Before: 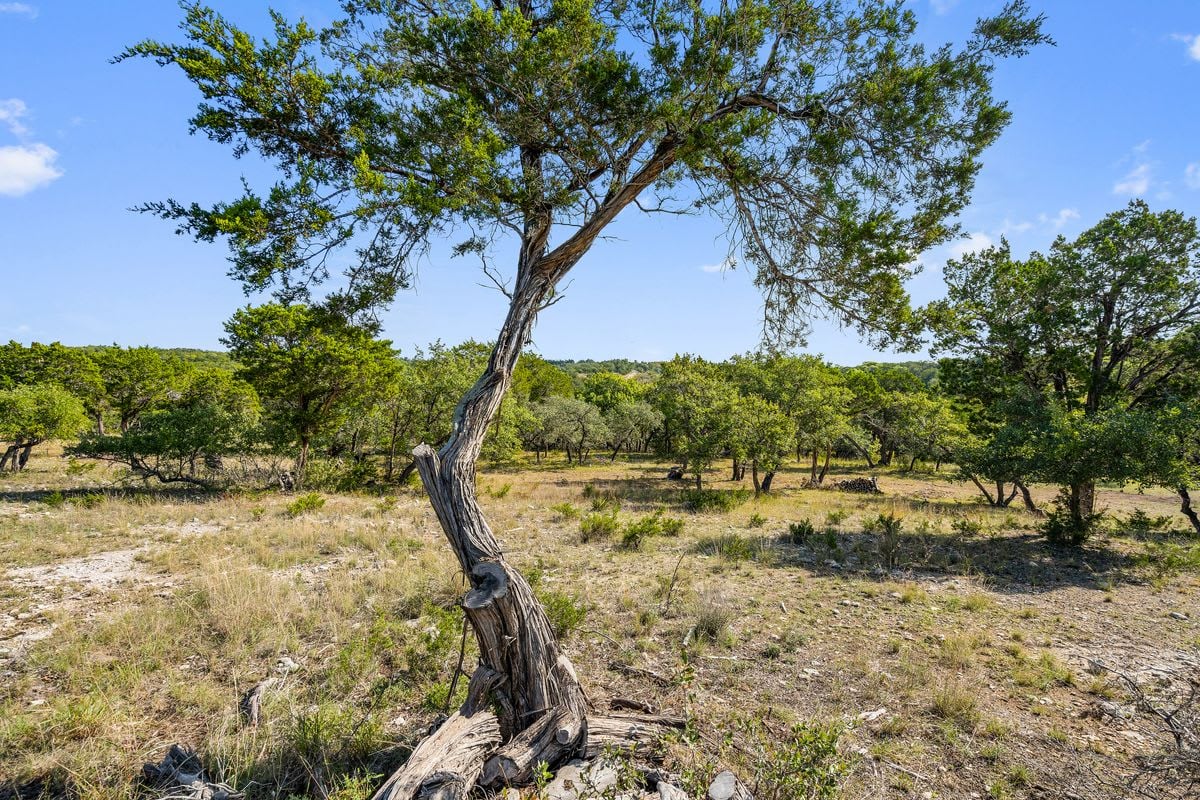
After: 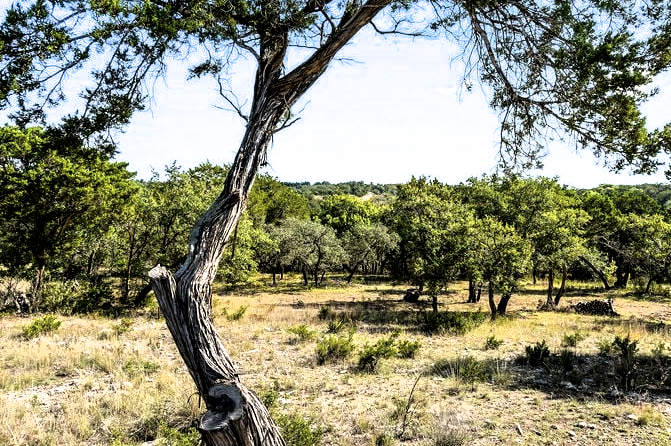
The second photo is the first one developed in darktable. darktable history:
filmic rgb: black relative exposure -8.21 EV, white relative exposure 2.2 EV, hardness 7.11, latitude 86.34%, contrast 1.69, highlights saturation mix -3.21%, shadows ↔ highlights balance -2.56%, color science v5 (2021), contrast in shadows safe, contrast in highlights safe
crop and rotate: left 22.066%, top 22.352%, right 21.95%, bottom 21.813%
